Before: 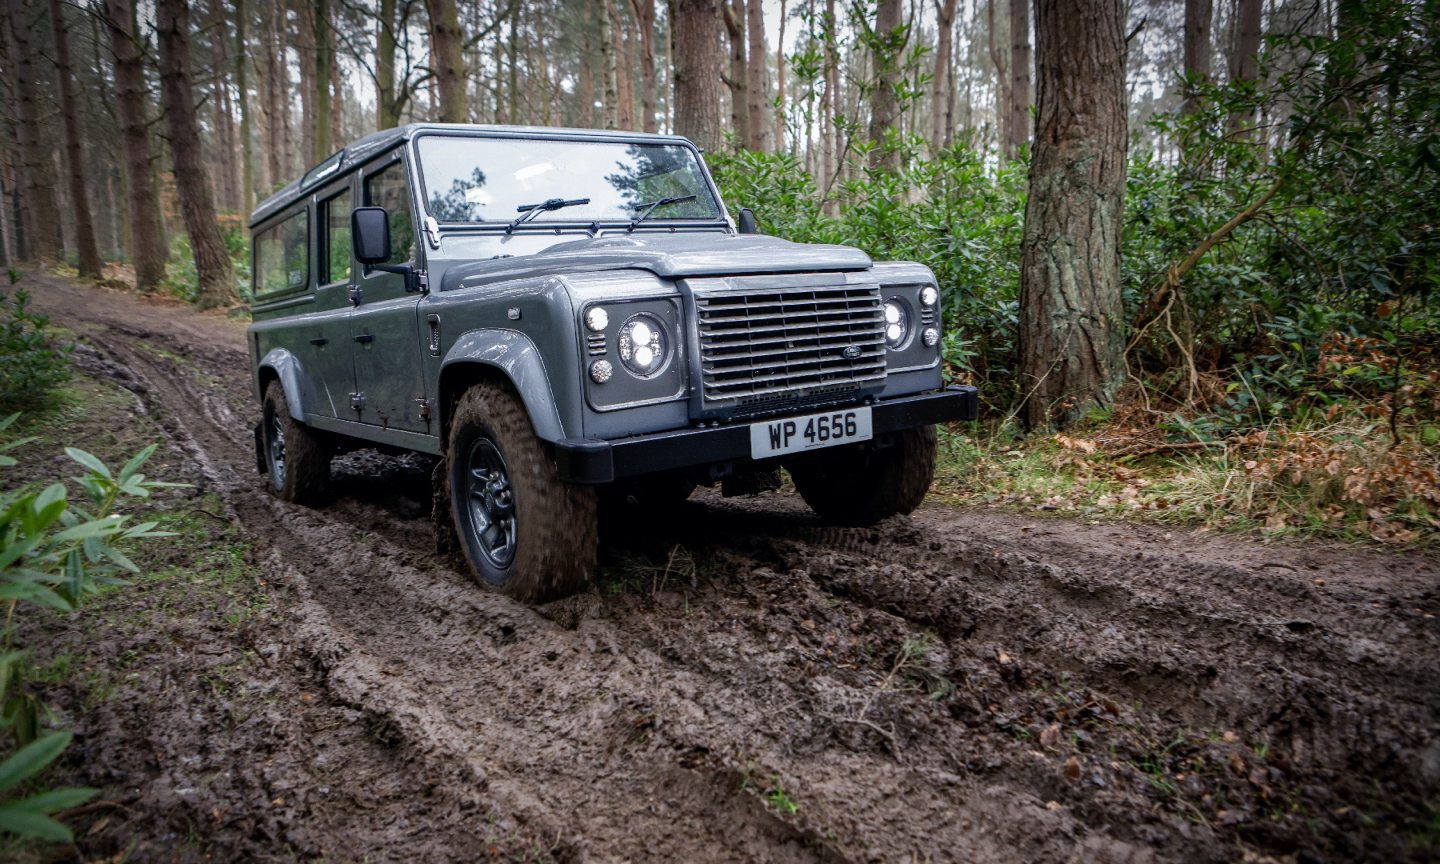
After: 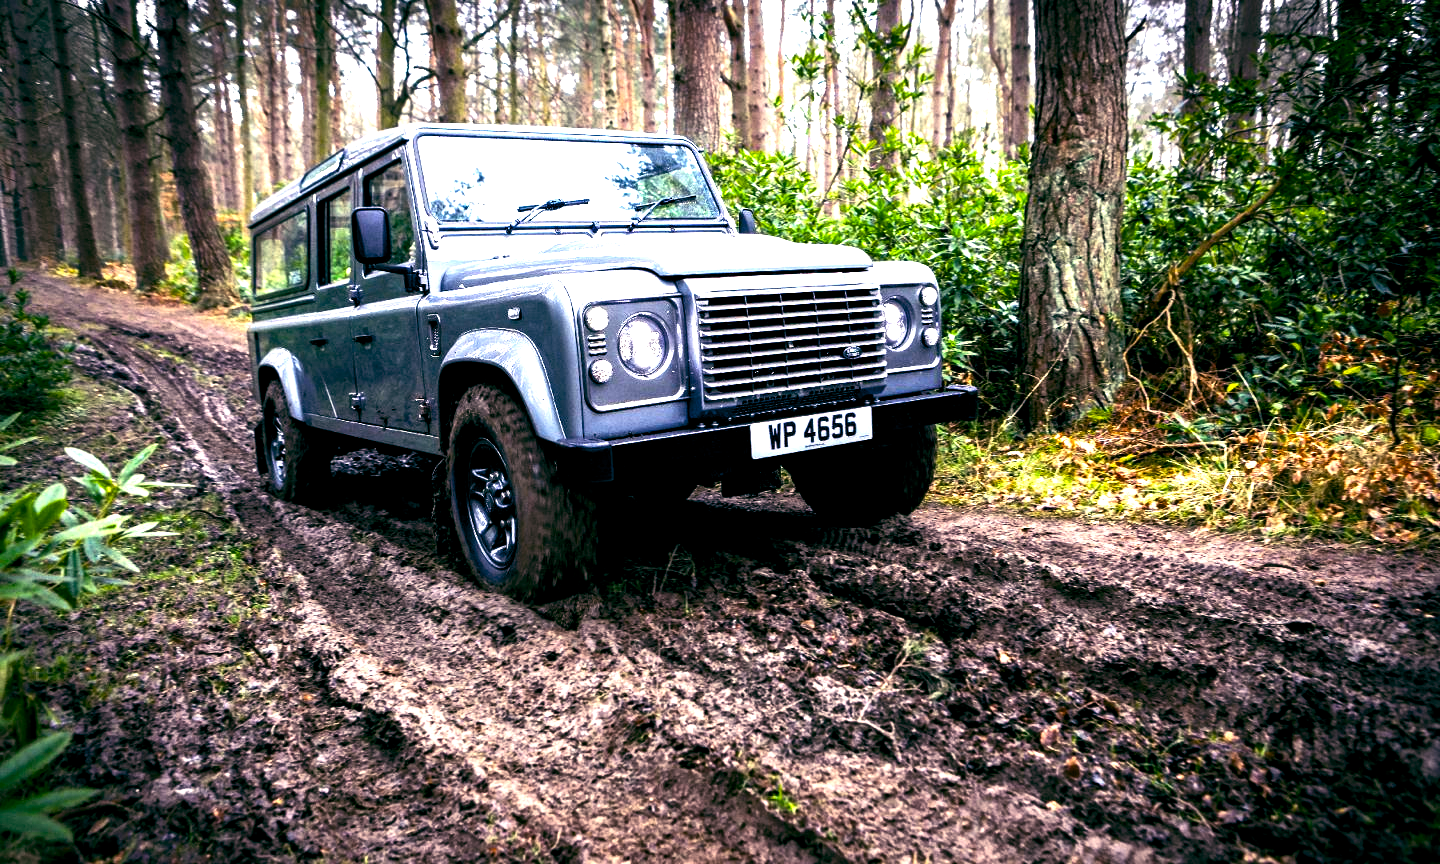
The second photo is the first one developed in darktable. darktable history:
tone equalizer: -8 EV -0.789 EV, -7 EV -0.692 EV, -6 EV -0.615 EV, -5 EV -0.389 EV, -3 EV 0.37 EV, -2 EV 0.6 EV, -1 EV 0.688 EV, +0 EV 0.743 EV, edges refinement/feathering 500, mask exposure compensation -1.57 EV, preserve details no
color balance rgb: shadows lift › luminance 0.581%, shadows lift › chroma 6.835%, shadows lift › hue 297.97°, highlights gain › chroma 3.081%, highlights gain › hue 60.17°, global offset › luminance -0.316%, global offset › chroma 0.114%, global offset › hue 165.91°, linear chroma grading › global chroma 14.911%, perceptual saturation grading › global saturation 25.574%, perceptual brilliance grading › global brilliance 30.751%, perceptual brilliance grading › highlights 12.626%, perceptual brilliance grading › mid-tones 24.173%, contrast 4.825%
